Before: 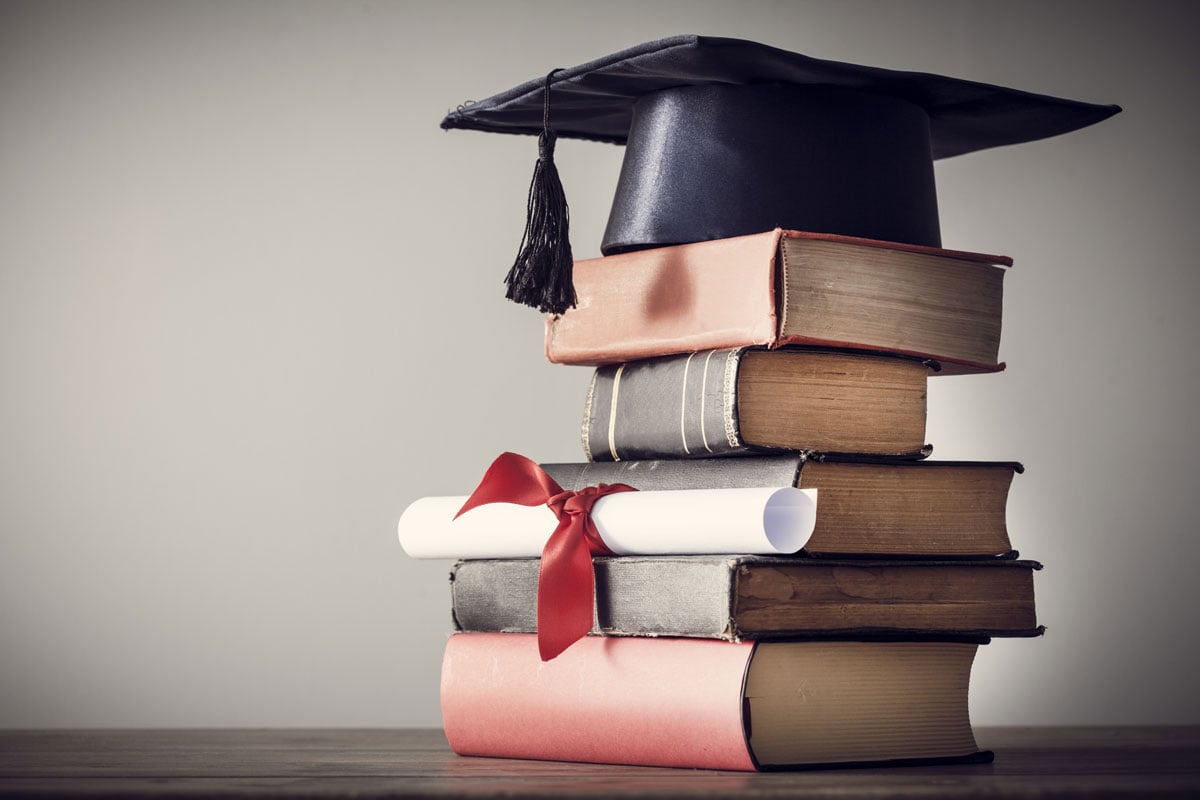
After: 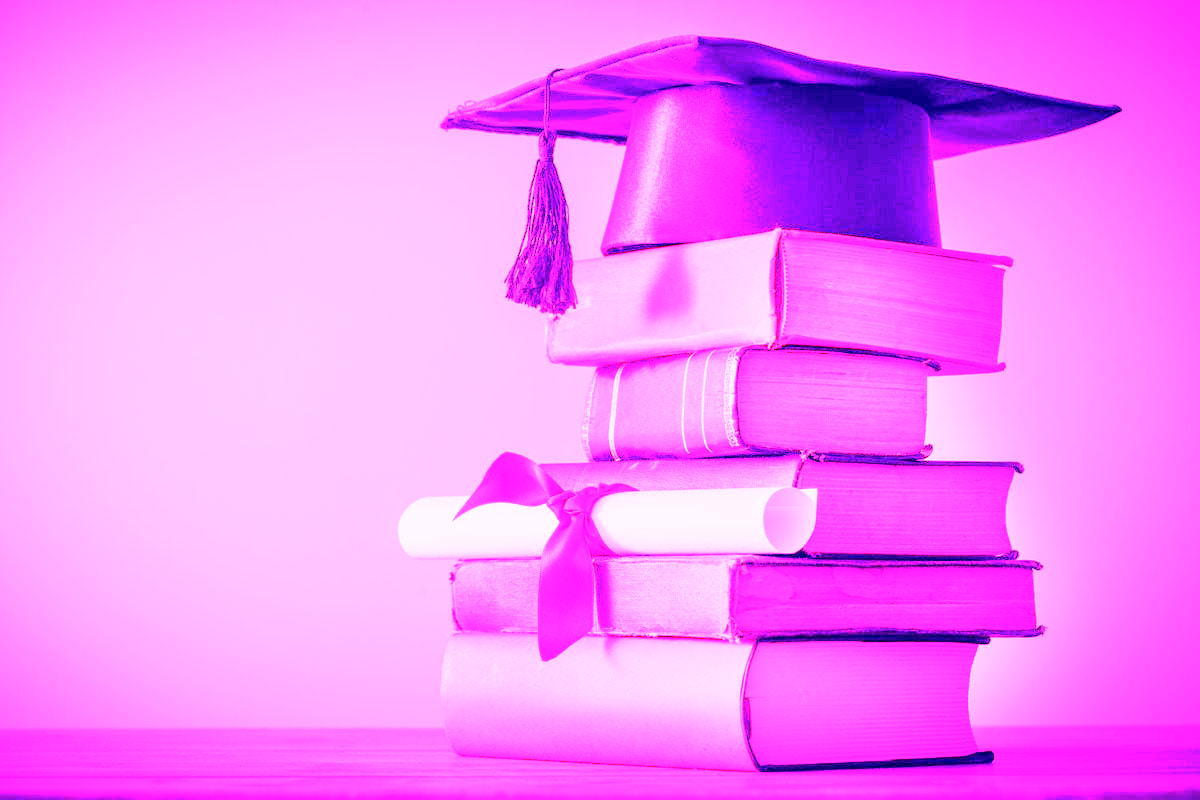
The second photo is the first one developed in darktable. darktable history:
rgb levels: preserve colors max RGB
white balance: red 8, blue 8
